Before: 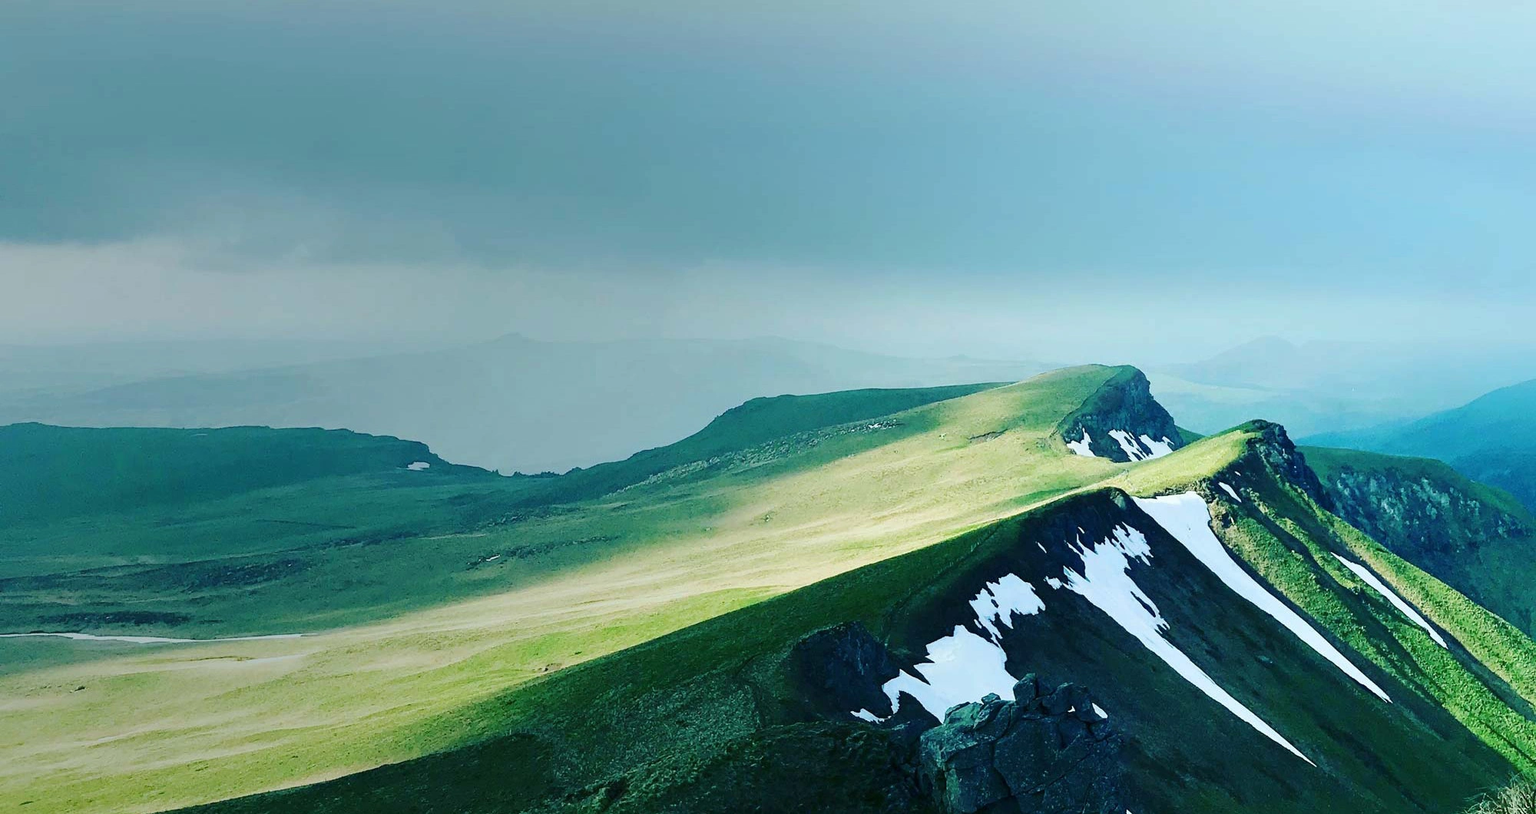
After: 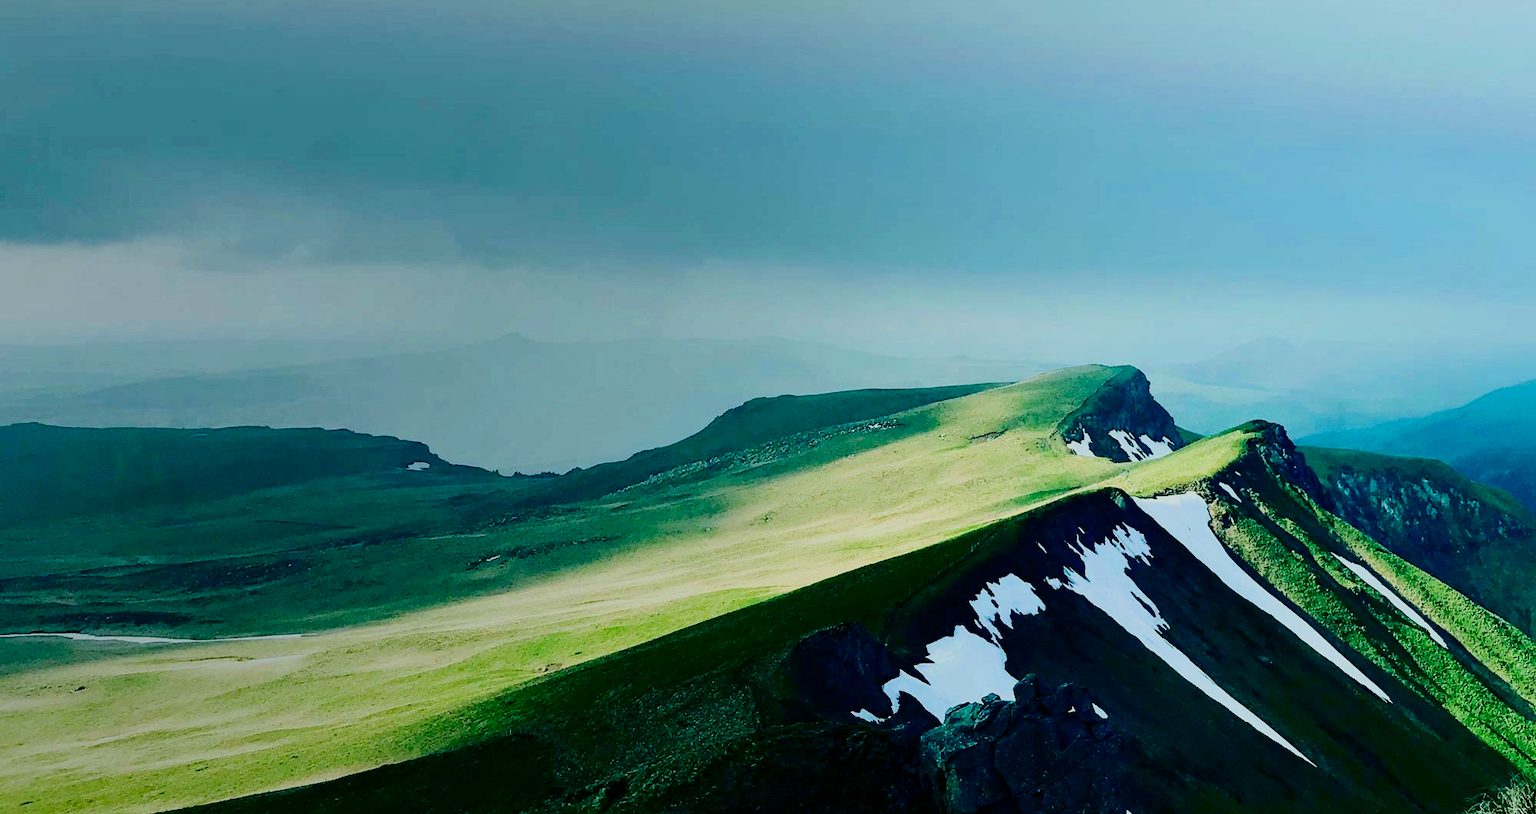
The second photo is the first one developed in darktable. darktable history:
filmic rgb: black relative exposure -7.65 EV, white relative exposure 4.56 EV, hardness 3.61, color science v6 (2022)
contrast brightness saturation: contrast 0.22, brightness -0.182, saturation 0.236
